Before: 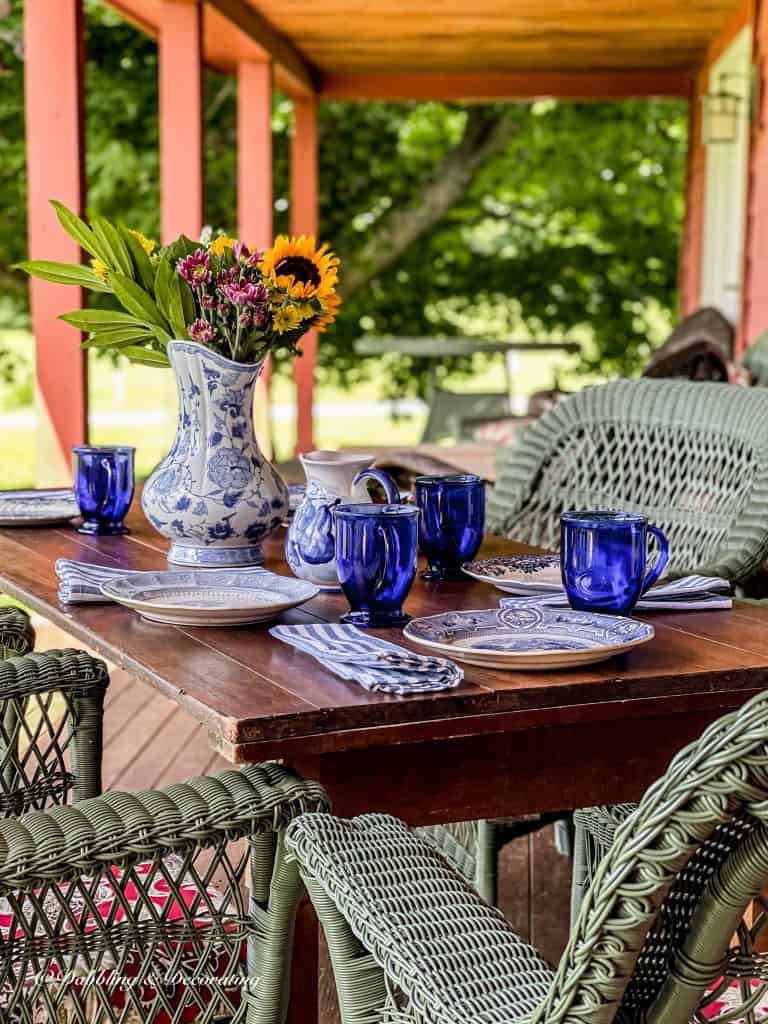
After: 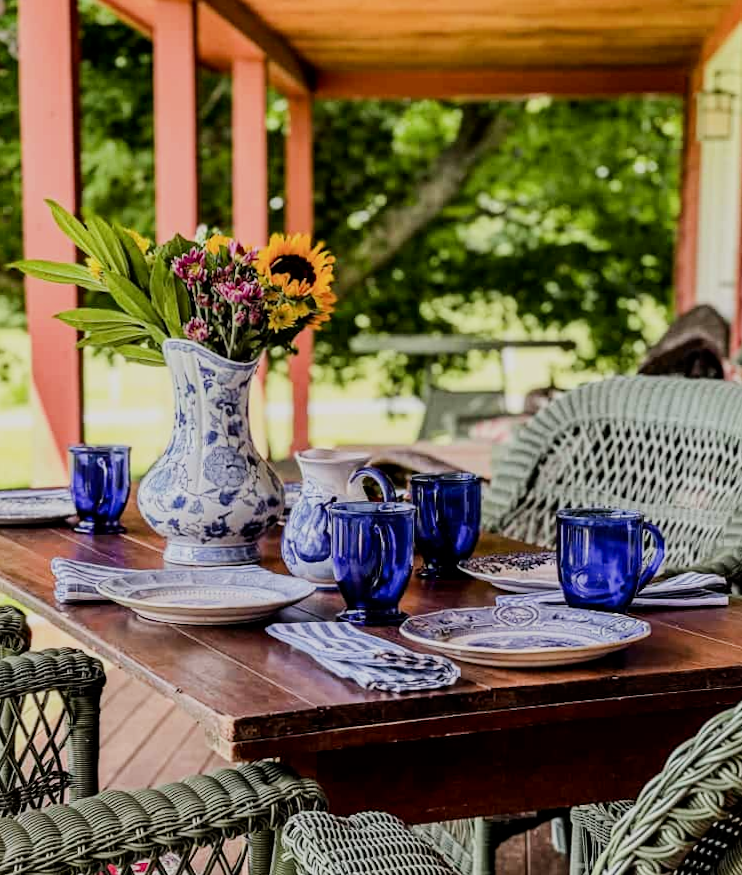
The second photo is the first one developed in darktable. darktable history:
crop and rotate: angle 0.178°, left 0.402%, right 2.563%, bottom 14.157%
contrast brightness saturation: contrast 0.141
filmic rgb: black relative exposure -7.65 EV, white relative exposure 4.56 EV, threshold 3.05 EV, hardness 3.61, enable highlight reconstruction true
